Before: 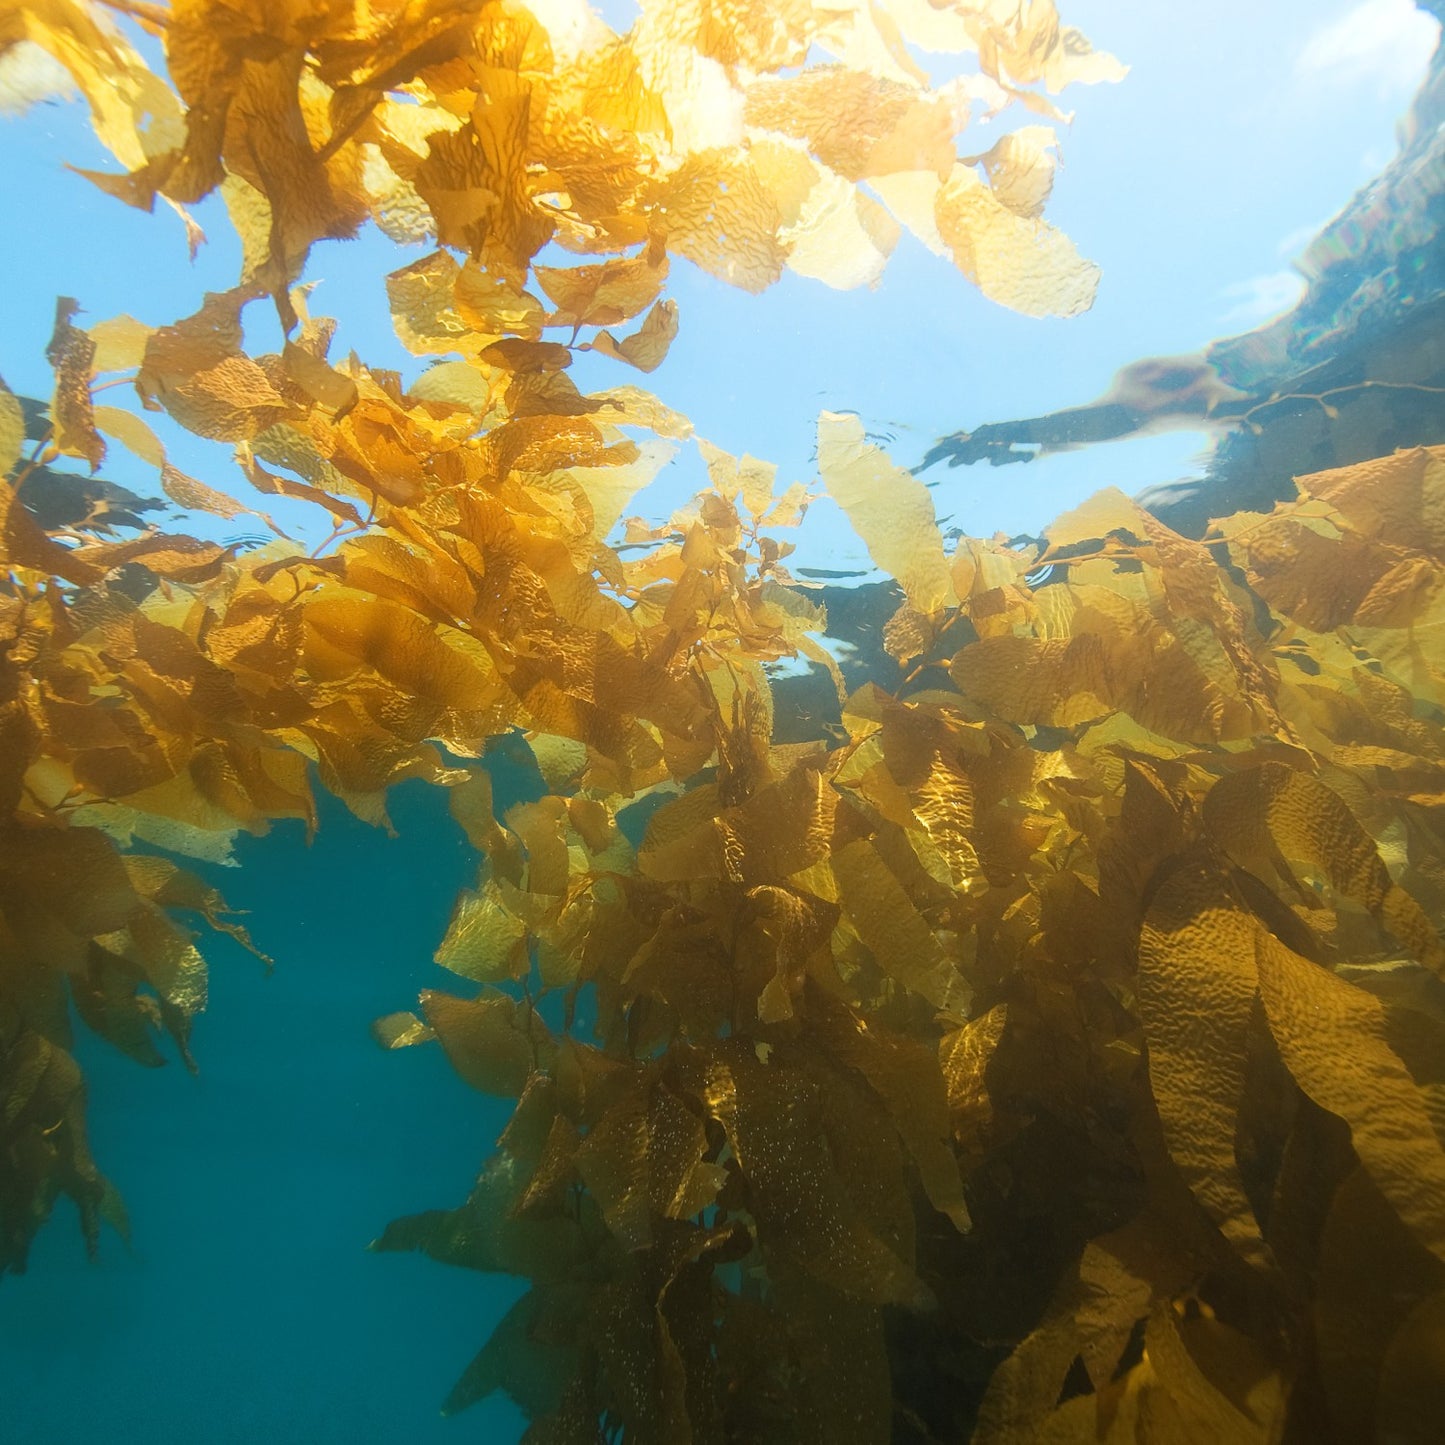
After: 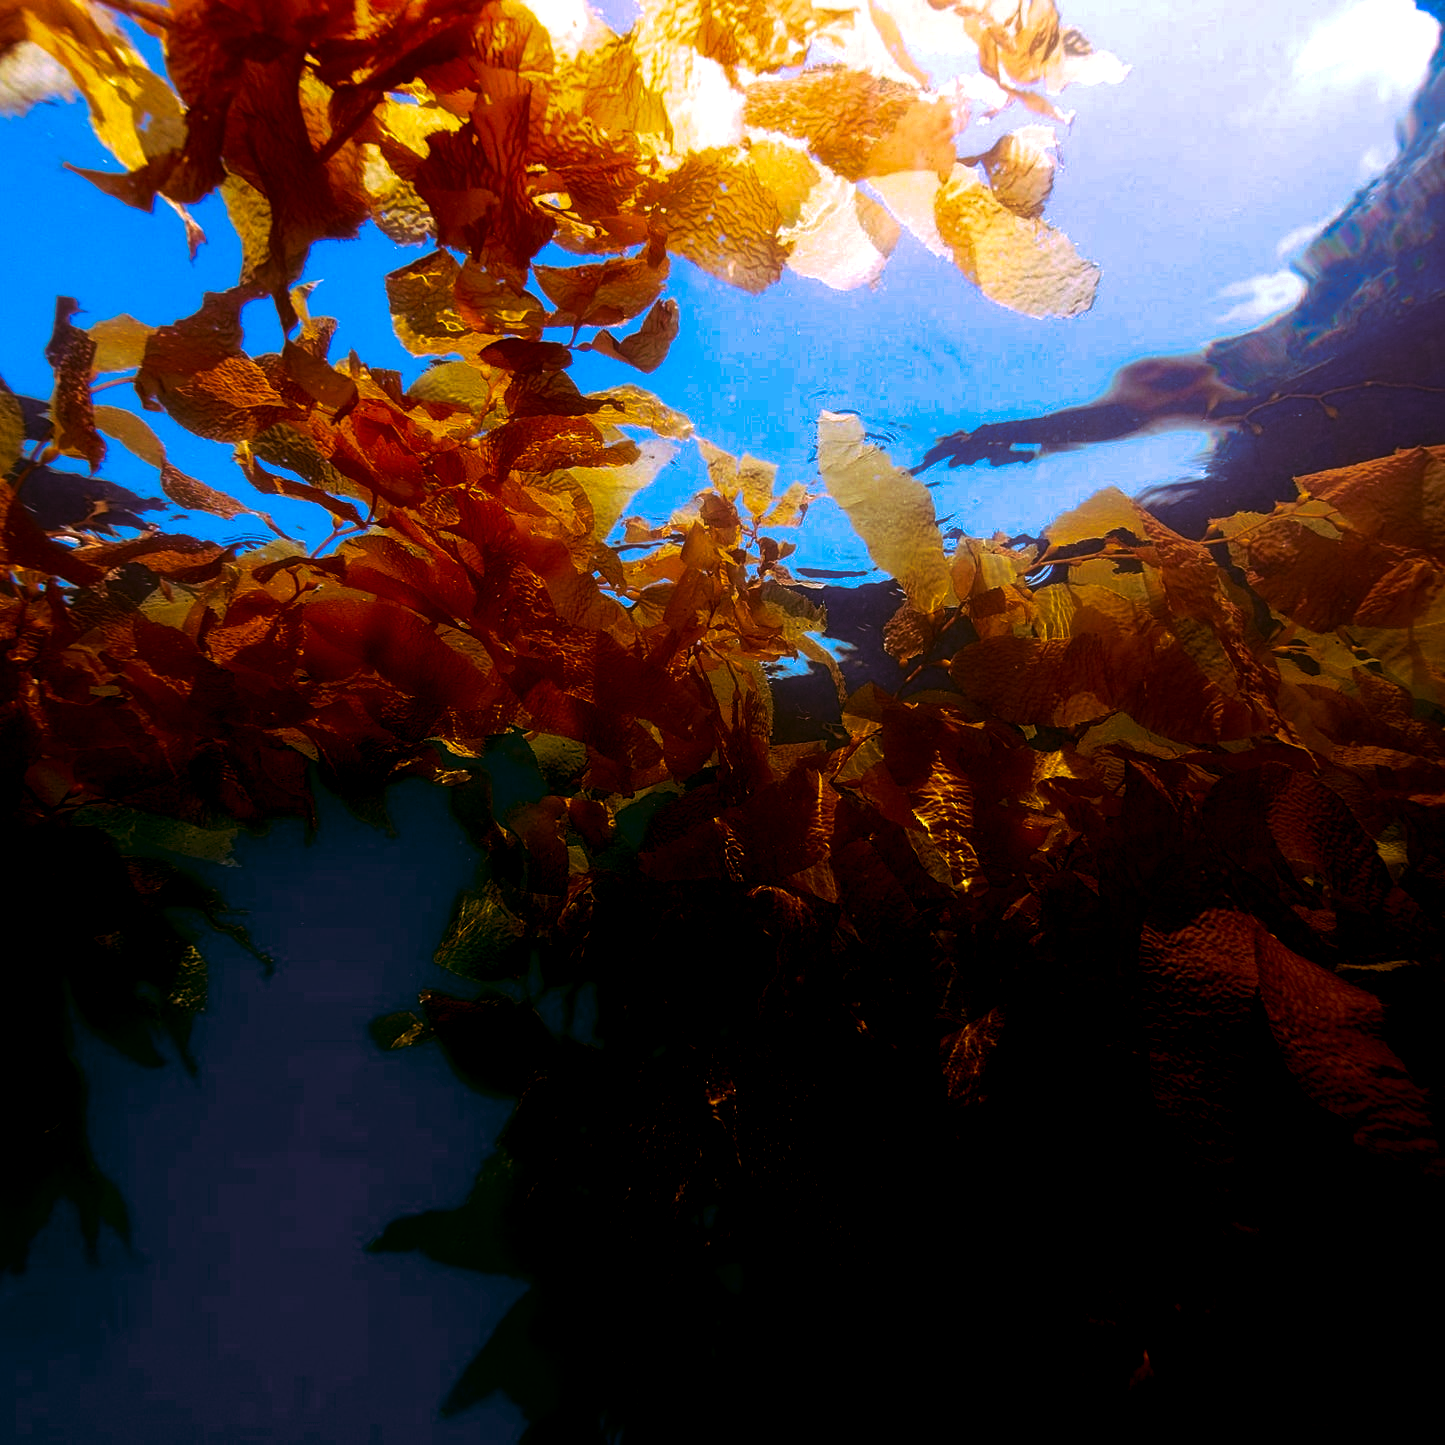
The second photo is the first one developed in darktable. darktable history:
white balance: red 1.066, blue 1.119
split-toning: highlights › hue 298.8°, highlights › saturation 0.73, compress 41.76%
contrast brightness saturation: brightness -1, saturation 1
